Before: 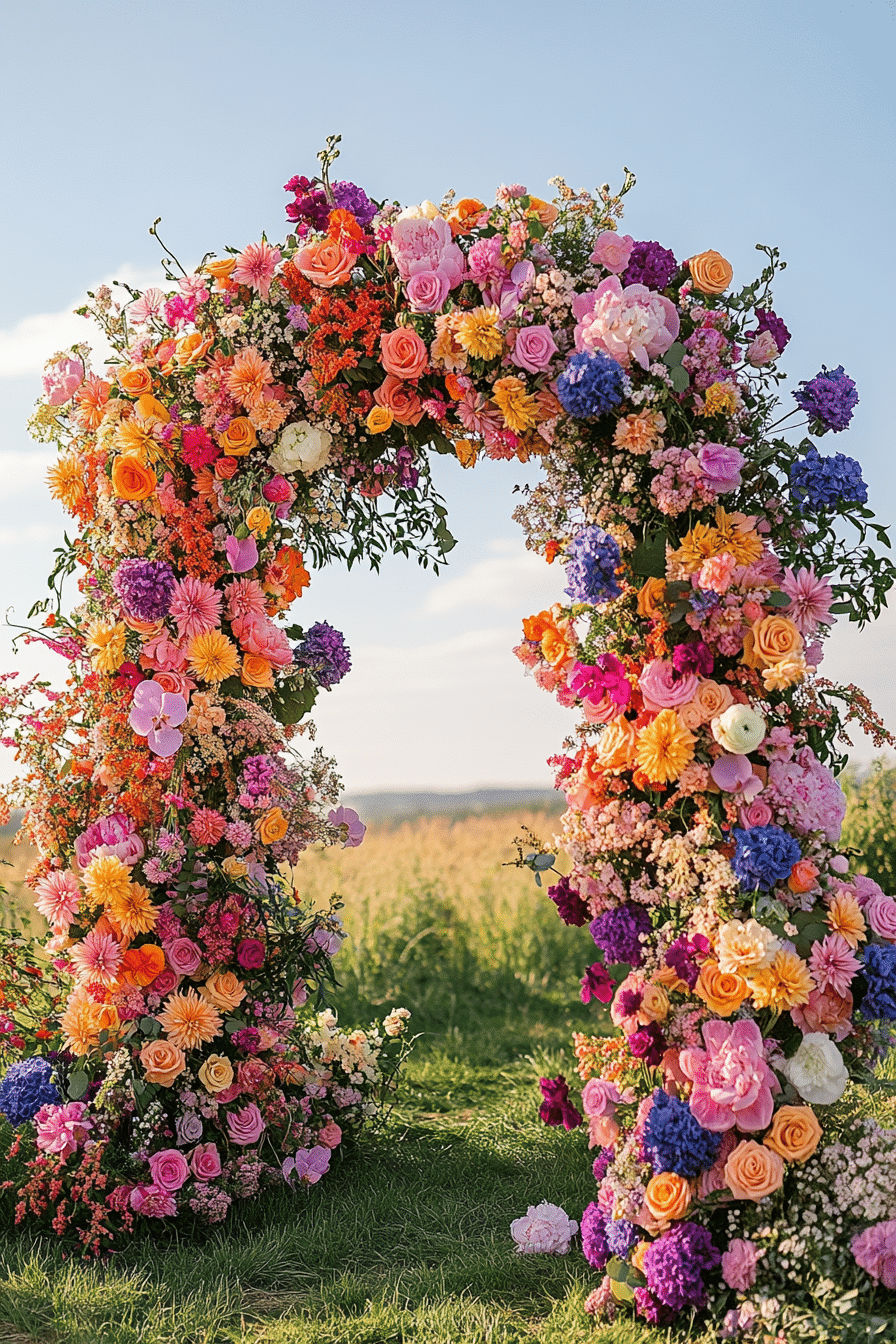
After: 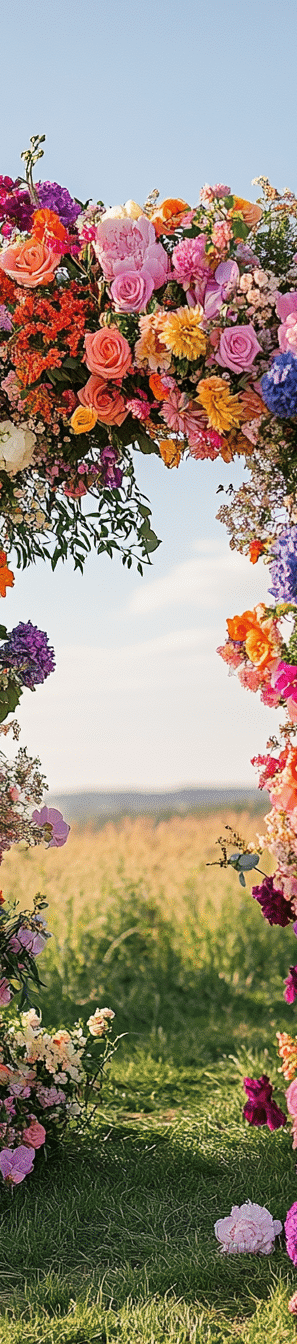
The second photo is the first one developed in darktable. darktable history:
crop: left 33.085%, right 33.74%
